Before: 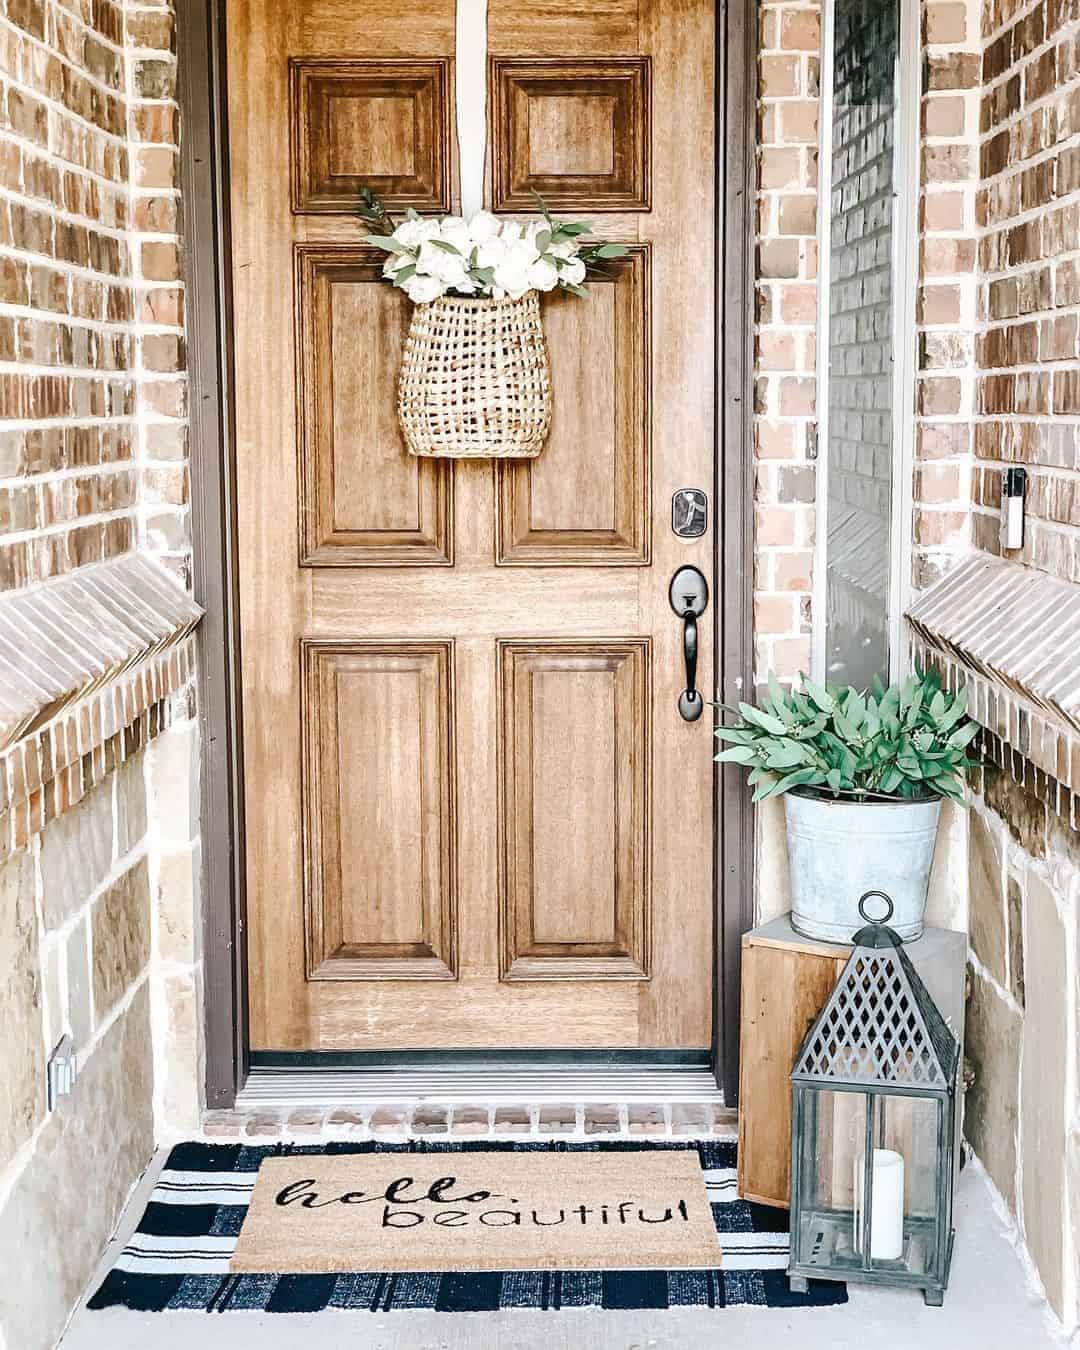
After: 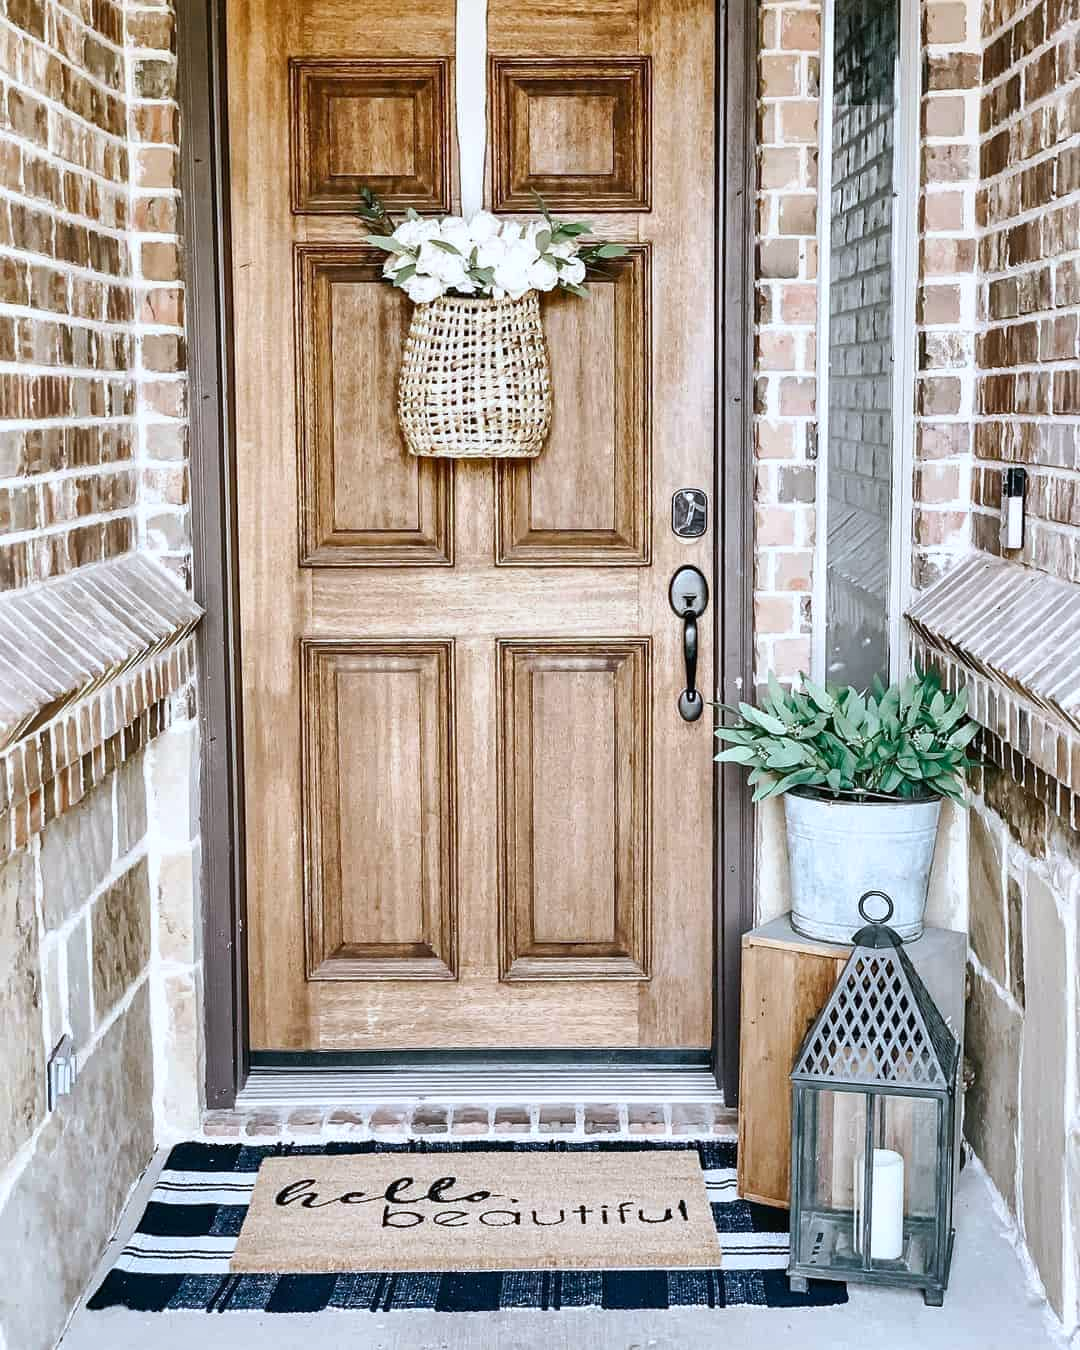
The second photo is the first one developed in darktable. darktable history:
shadows and highlights: soften with gaussian
white balance: red 0.967, blue 1.049
